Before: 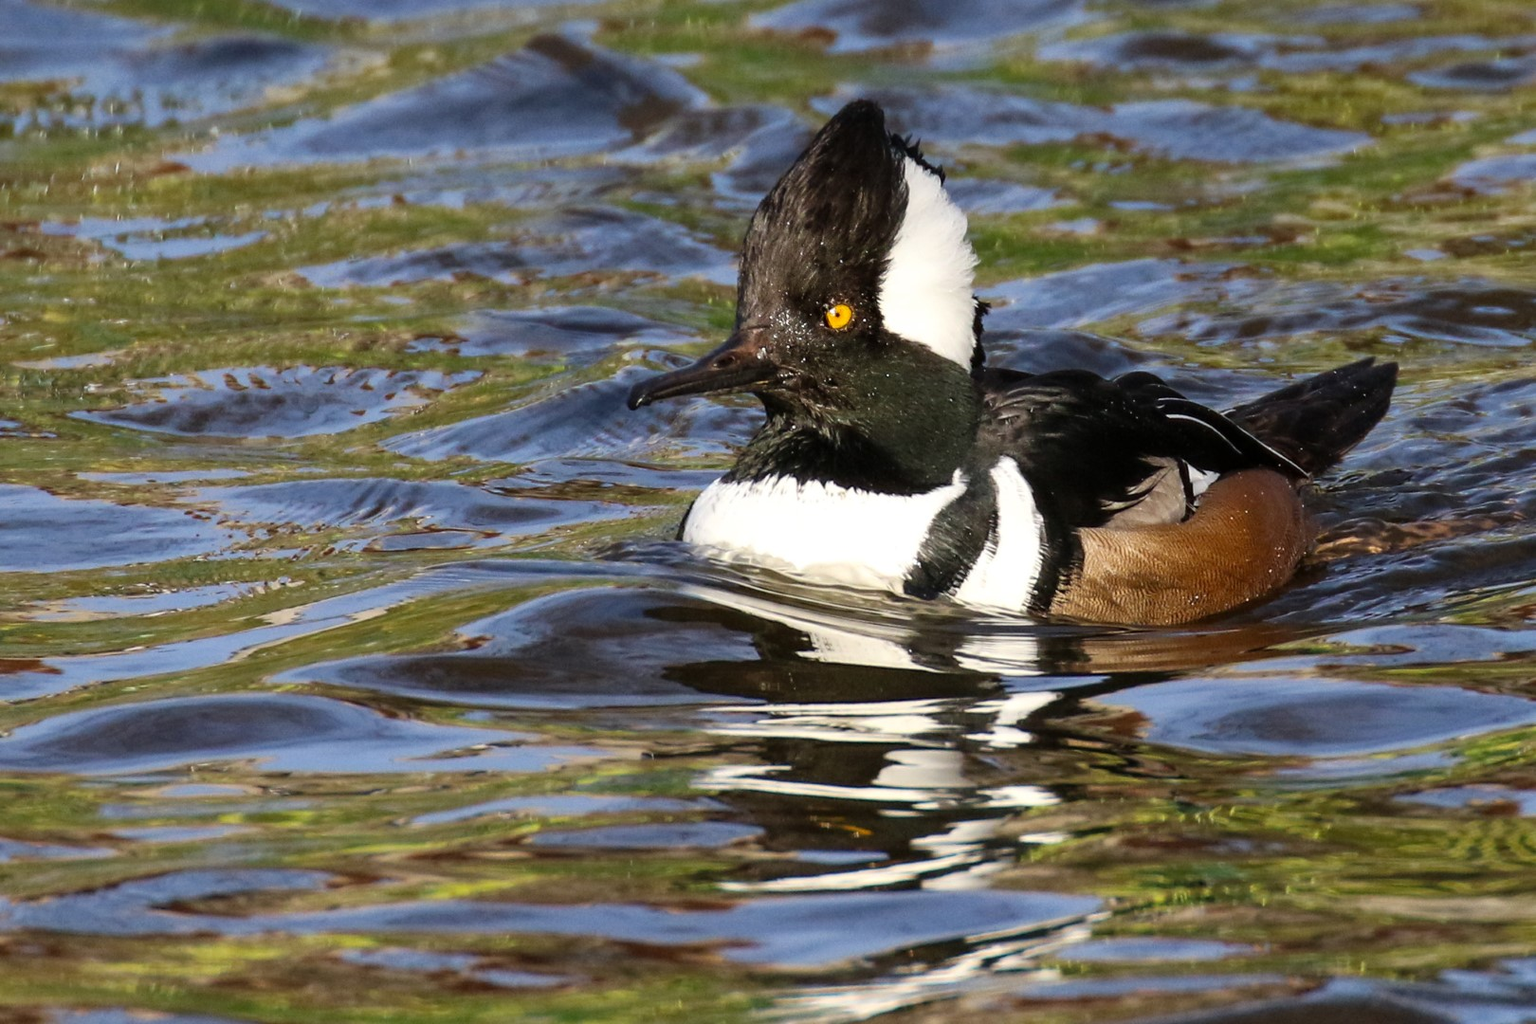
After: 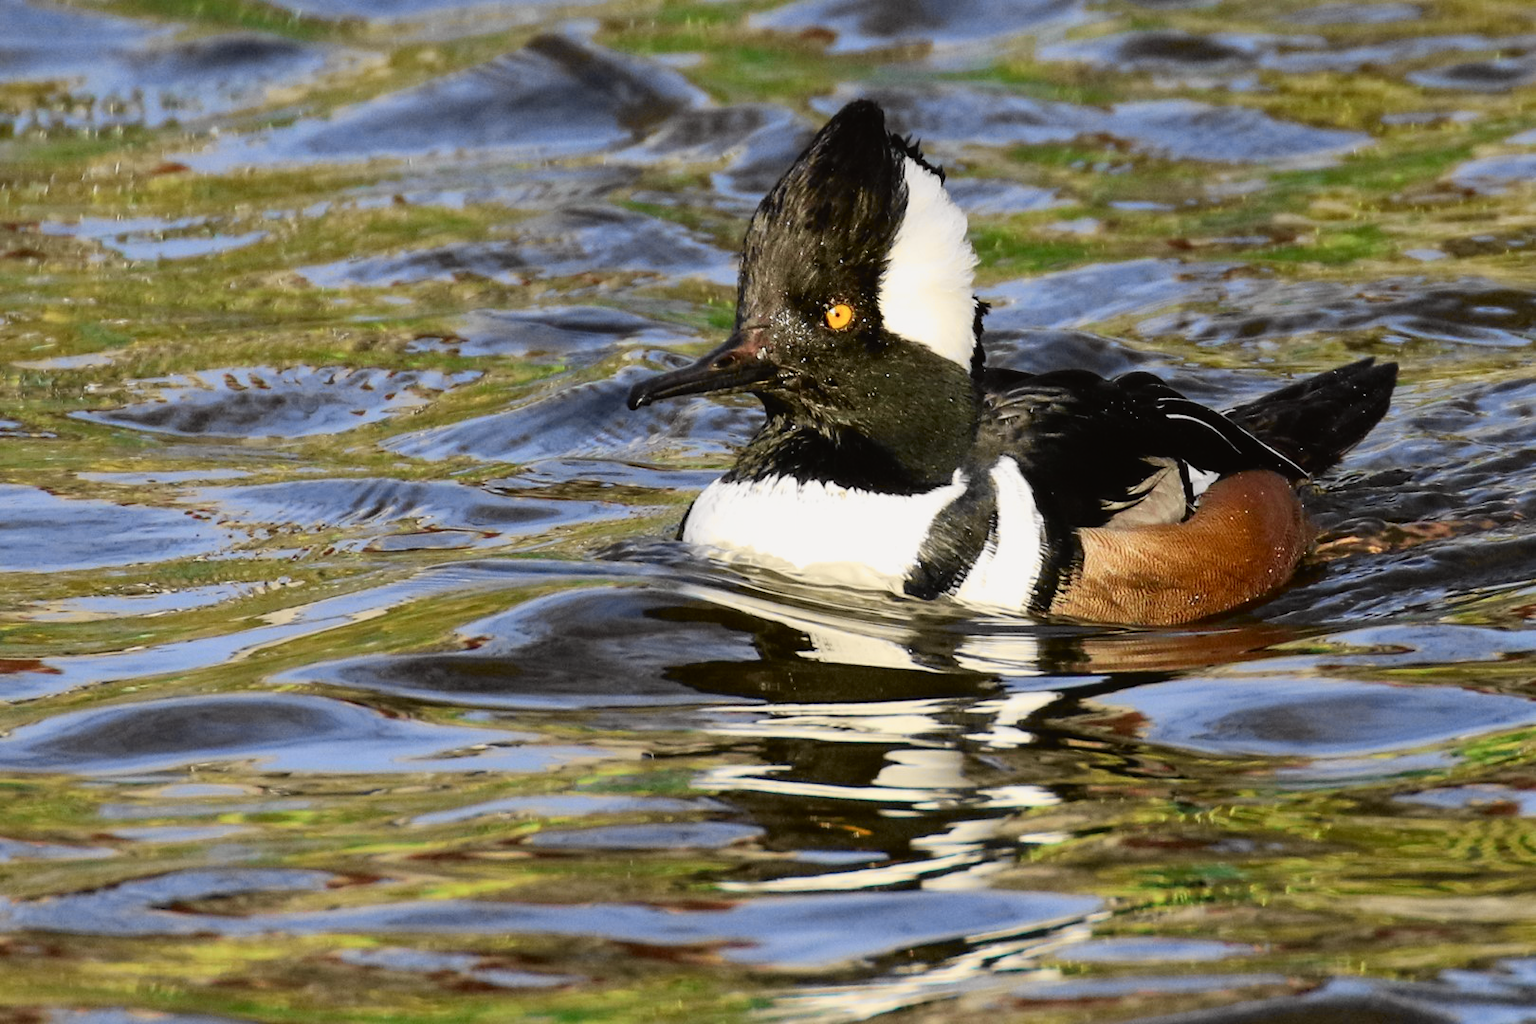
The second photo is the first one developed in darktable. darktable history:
tone curve: curves: ch0 [(0, 0.019) (0.066, 0.043) (0.189, 0.182) (0.368, 0.407) (0.501, 0.564) (0.677, 0.729) (0.851, 0.861) (0.997, 0.959)]; ch1 [(0, 0) (0.187, 0.121) (0.388, 0.346) (0.437, 0.409) (0.474, 0.472) (0.499, 0.501) (0.514, 0.507) (0.548, 0.557) (0.653, 0.663) (0.812, 0.856) (1, 1)]; ch2 [(0, 0) (0.246, 0.214) (0.421, 0.427) (0.459, 0.484) (0.5, 0.504) (0.518, 0.516) (0.529, 0.548) (0.56, 0.576) (0.607, 0.63) (0.744, 0.734) (0.867, 0.821) (0.993, 0.889)], color space Lab, independent channels, preserve colors none
